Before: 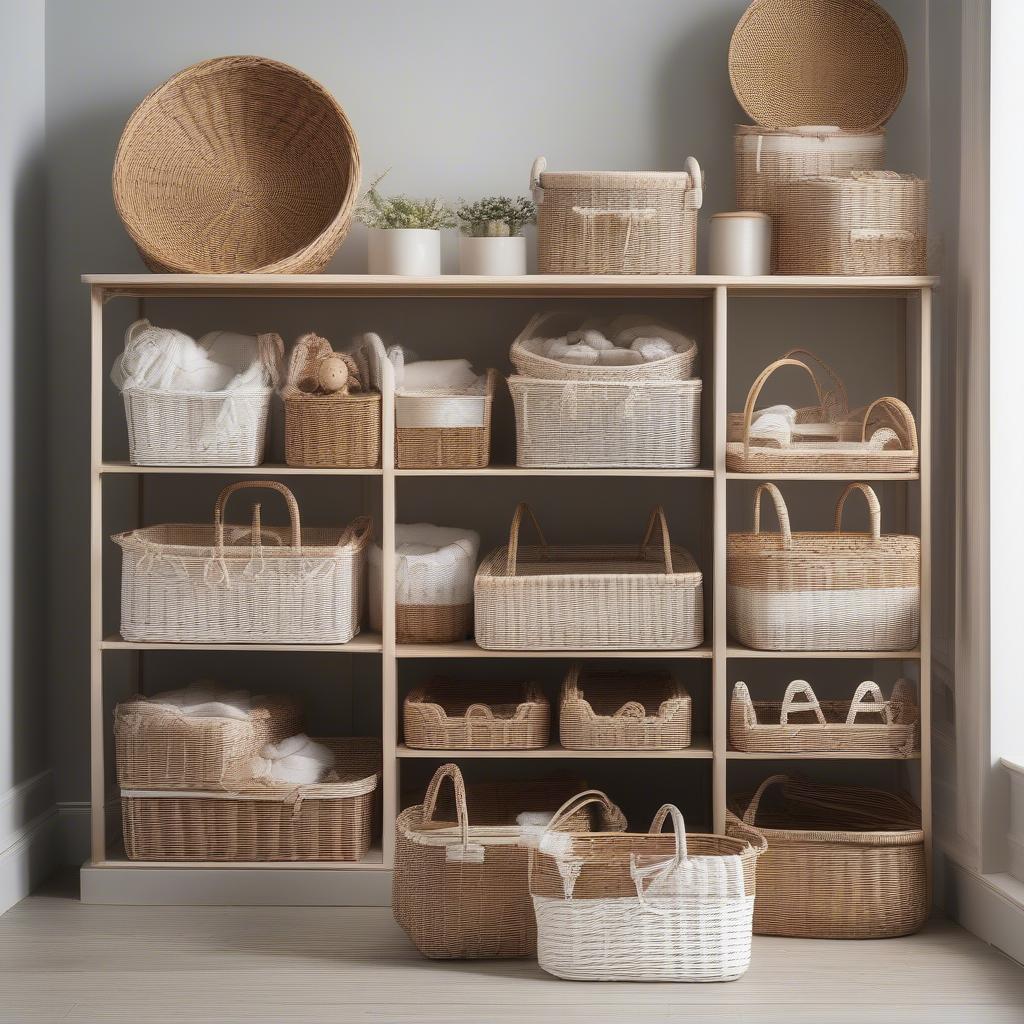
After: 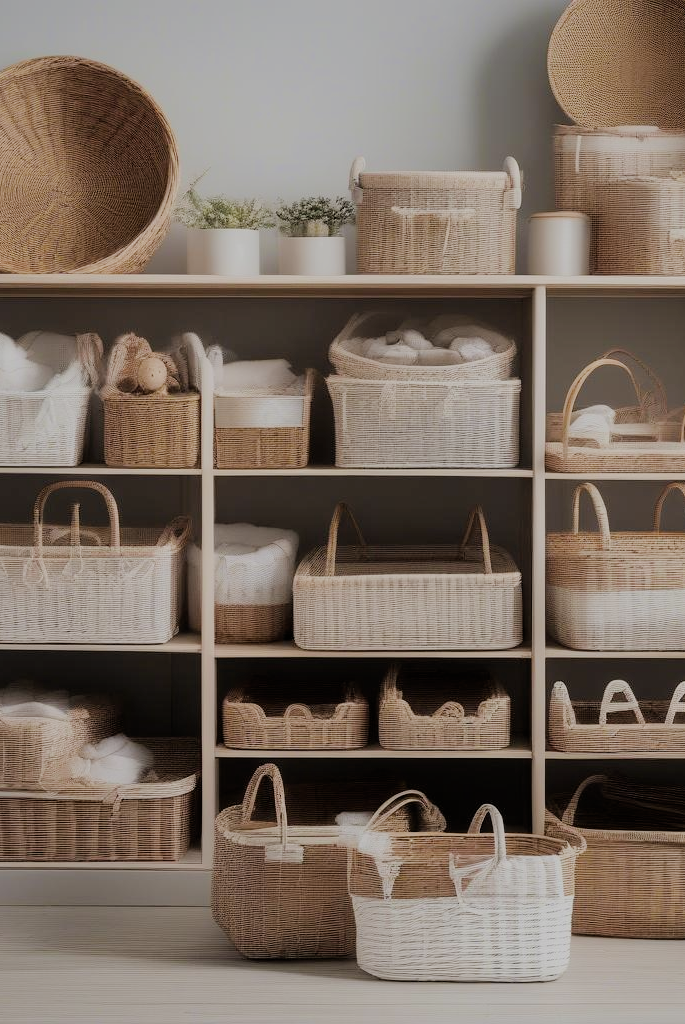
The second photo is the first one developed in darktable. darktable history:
filmic rgb: black relative exposure -6.21 EV, white relative exposure 6.97 EV, hardness 2.25
crop and rotate: left 17.769%, right 15.297%
